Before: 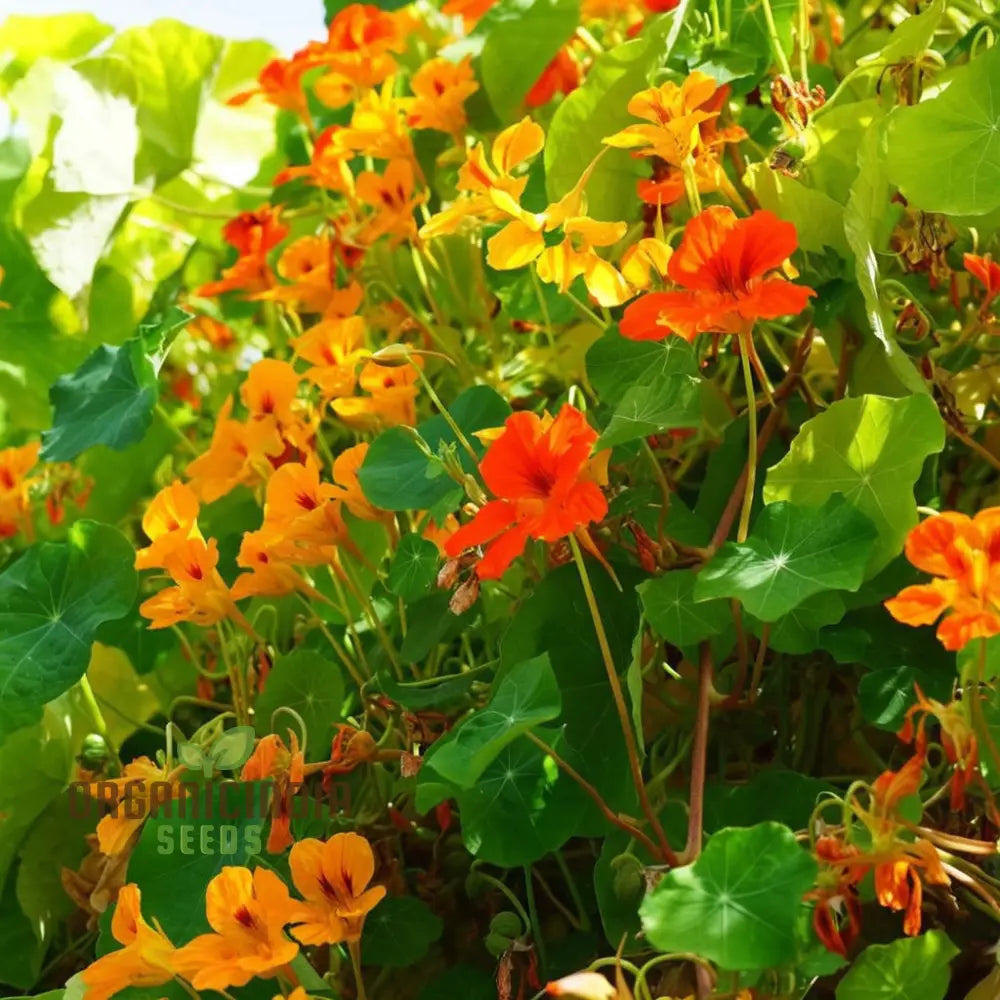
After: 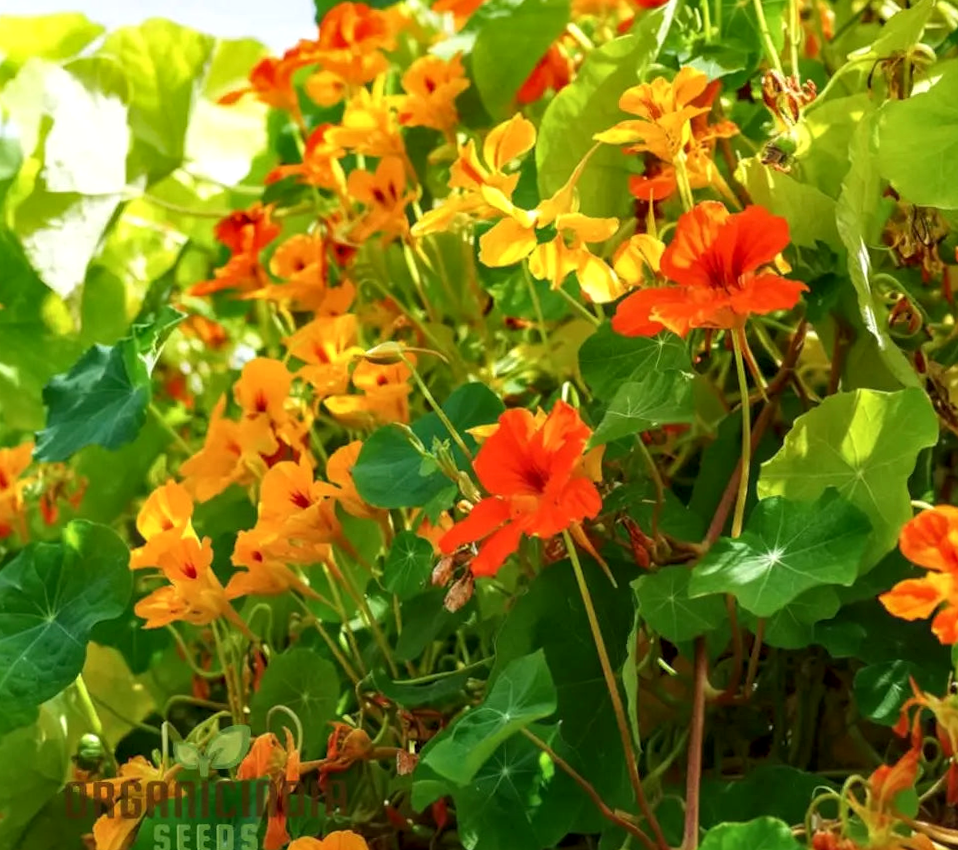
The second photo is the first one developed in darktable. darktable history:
local contrast: detail 130%
crop and rotate: angle 0.416°, left 0.261%, right 3.174%, bottom 14.357%
